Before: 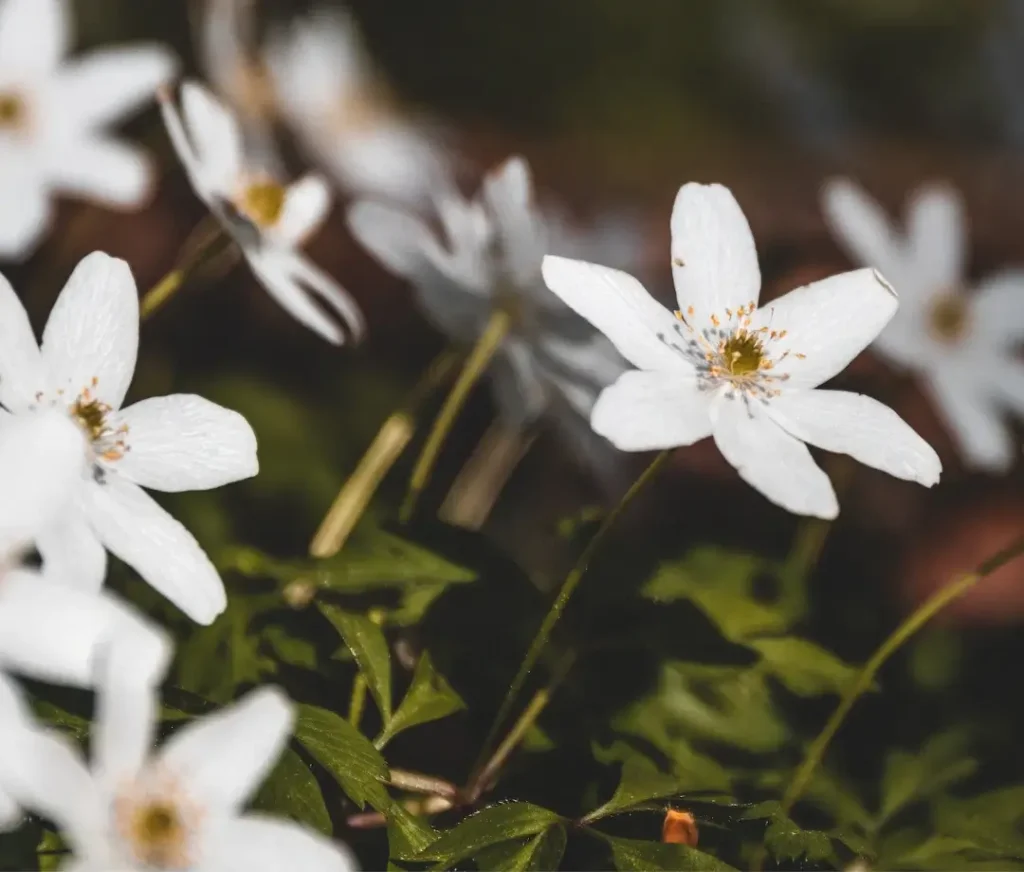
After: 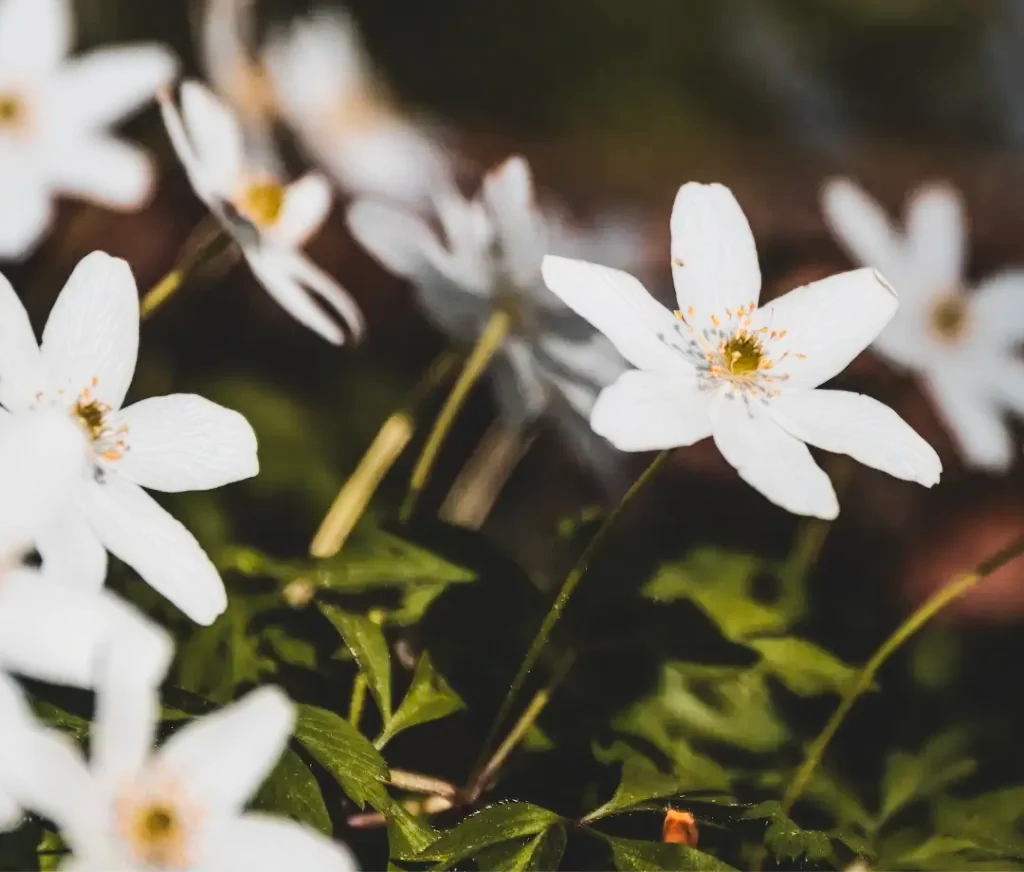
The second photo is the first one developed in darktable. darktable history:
exposure: exposure -0.36 EV, compensate highlight preservation false
tone curve: curves: ch0 [(0, 0.026) (0.146, 0.158) (0.272, 0.34) (0.453, 0.627) (0.687, 0.829) (1, 1)], color space Lab, linked channels, preserve colors none
